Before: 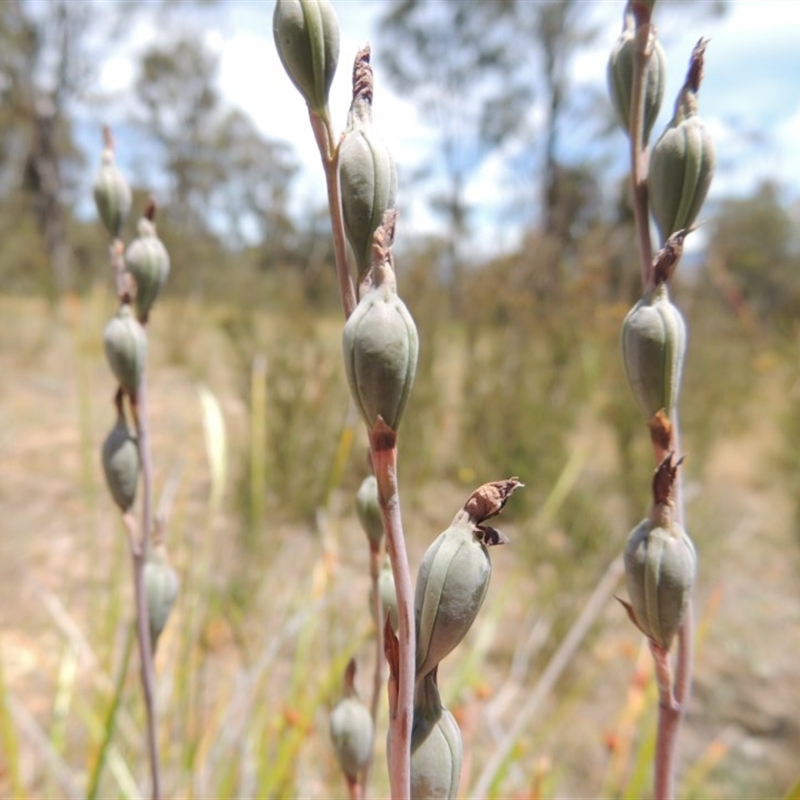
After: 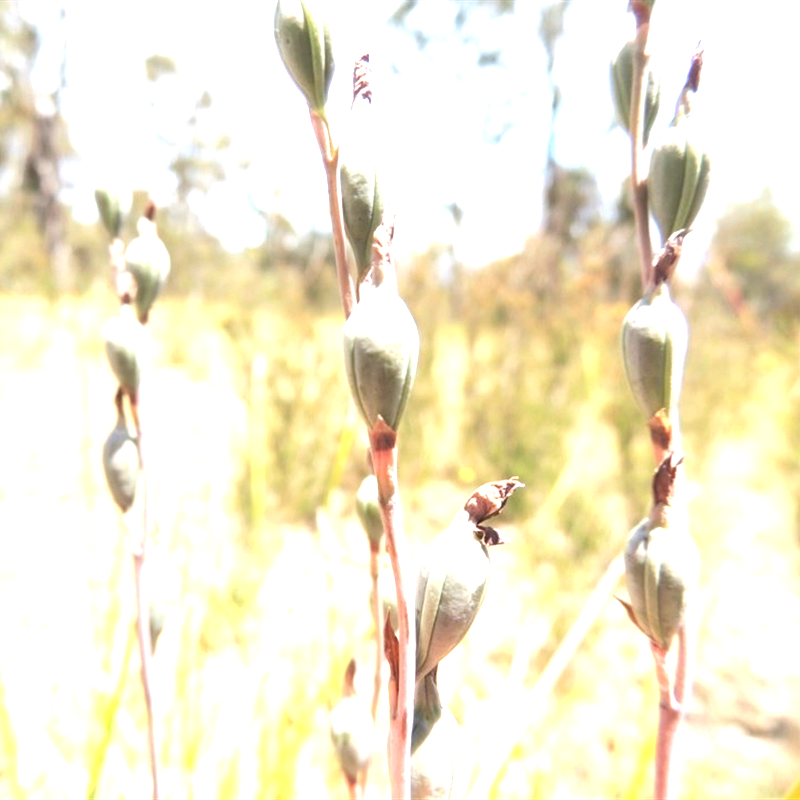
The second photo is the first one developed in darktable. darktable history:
exposure: black level correction 0.001, exposure 1.732 EV, compensate highlight preservation false
